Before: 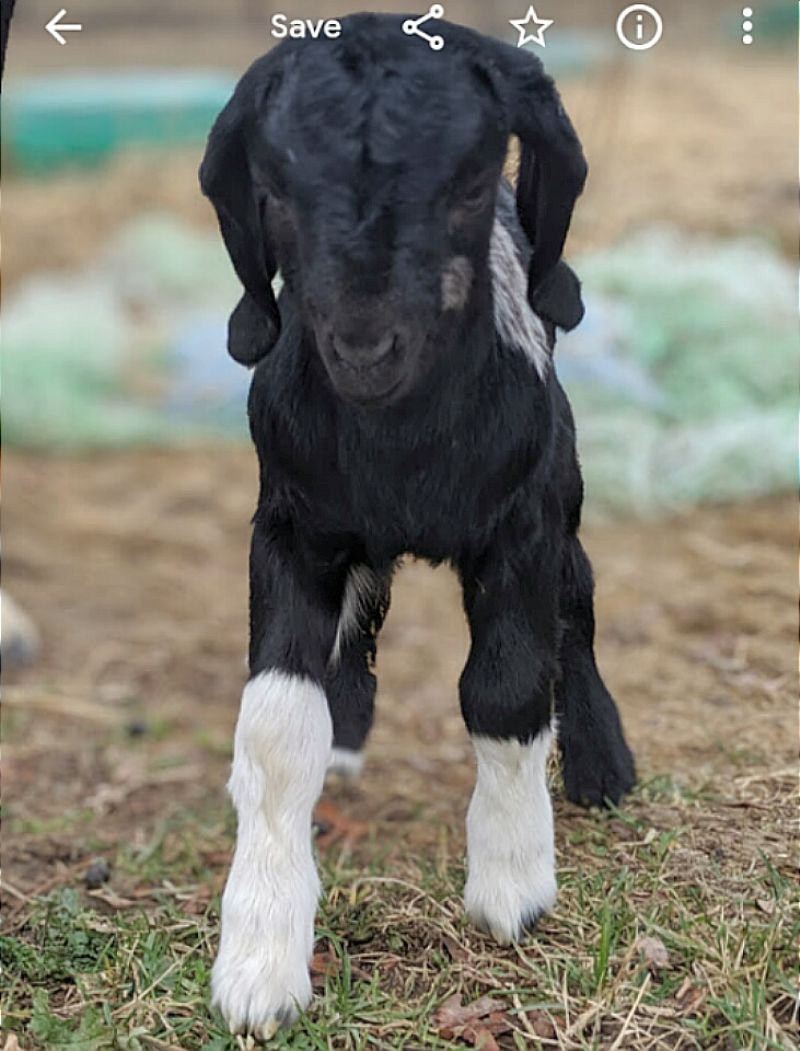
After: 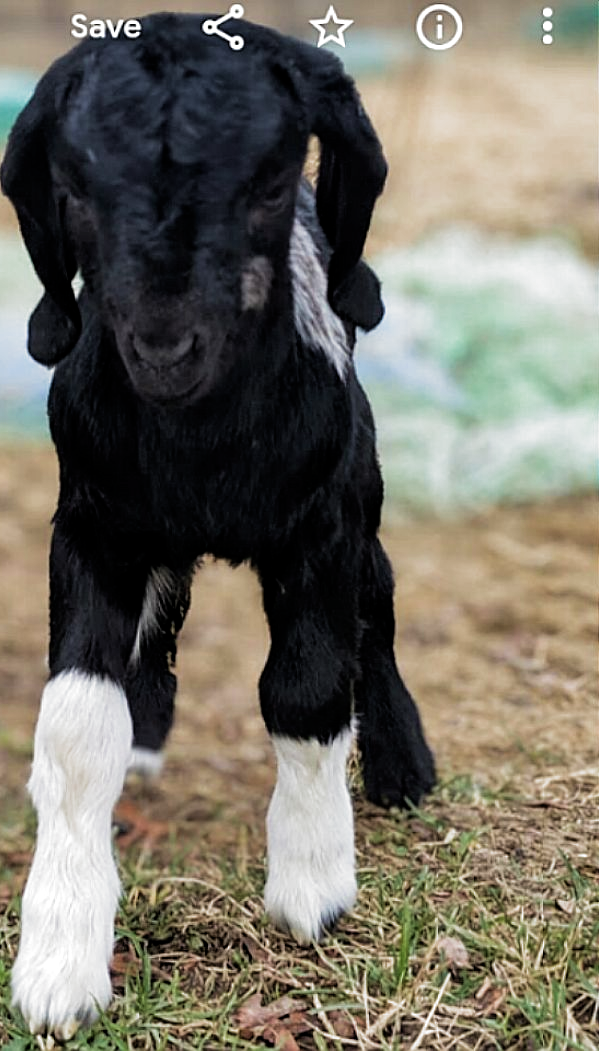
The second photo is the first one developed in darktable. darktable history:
velvia: on, module defaults
crop and rotate: left 25.061%
filmic rgb: black relative exposure -8.23 EV, white relative exposure 2.2 EV, threshold 2.99 EV, target white luminance 99.869%, hardness 7.11, latitude 75.4%, contrast 1.316, highlights saturation mix -1.91%, shadows ↔ highlights balance 30.09%, add noise in highlights 0.002, preserve chrominance luminance Y, color science v3 (2019), use custom middle-gray values true, contrast in highlights soft, enable highlight reconstruction true
